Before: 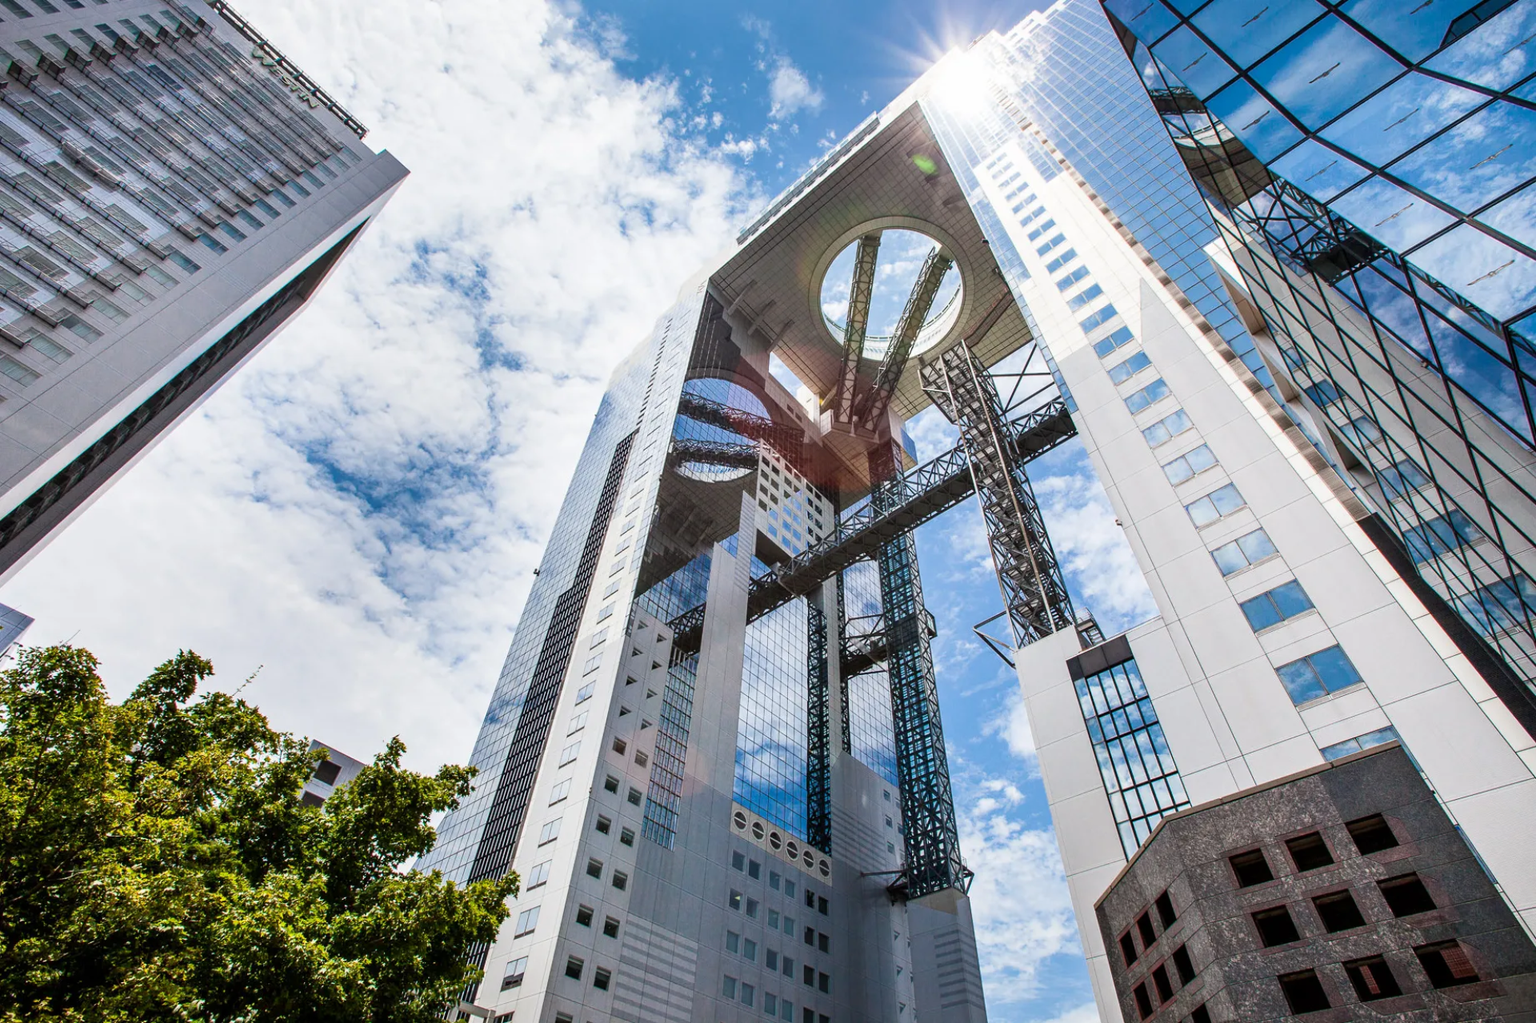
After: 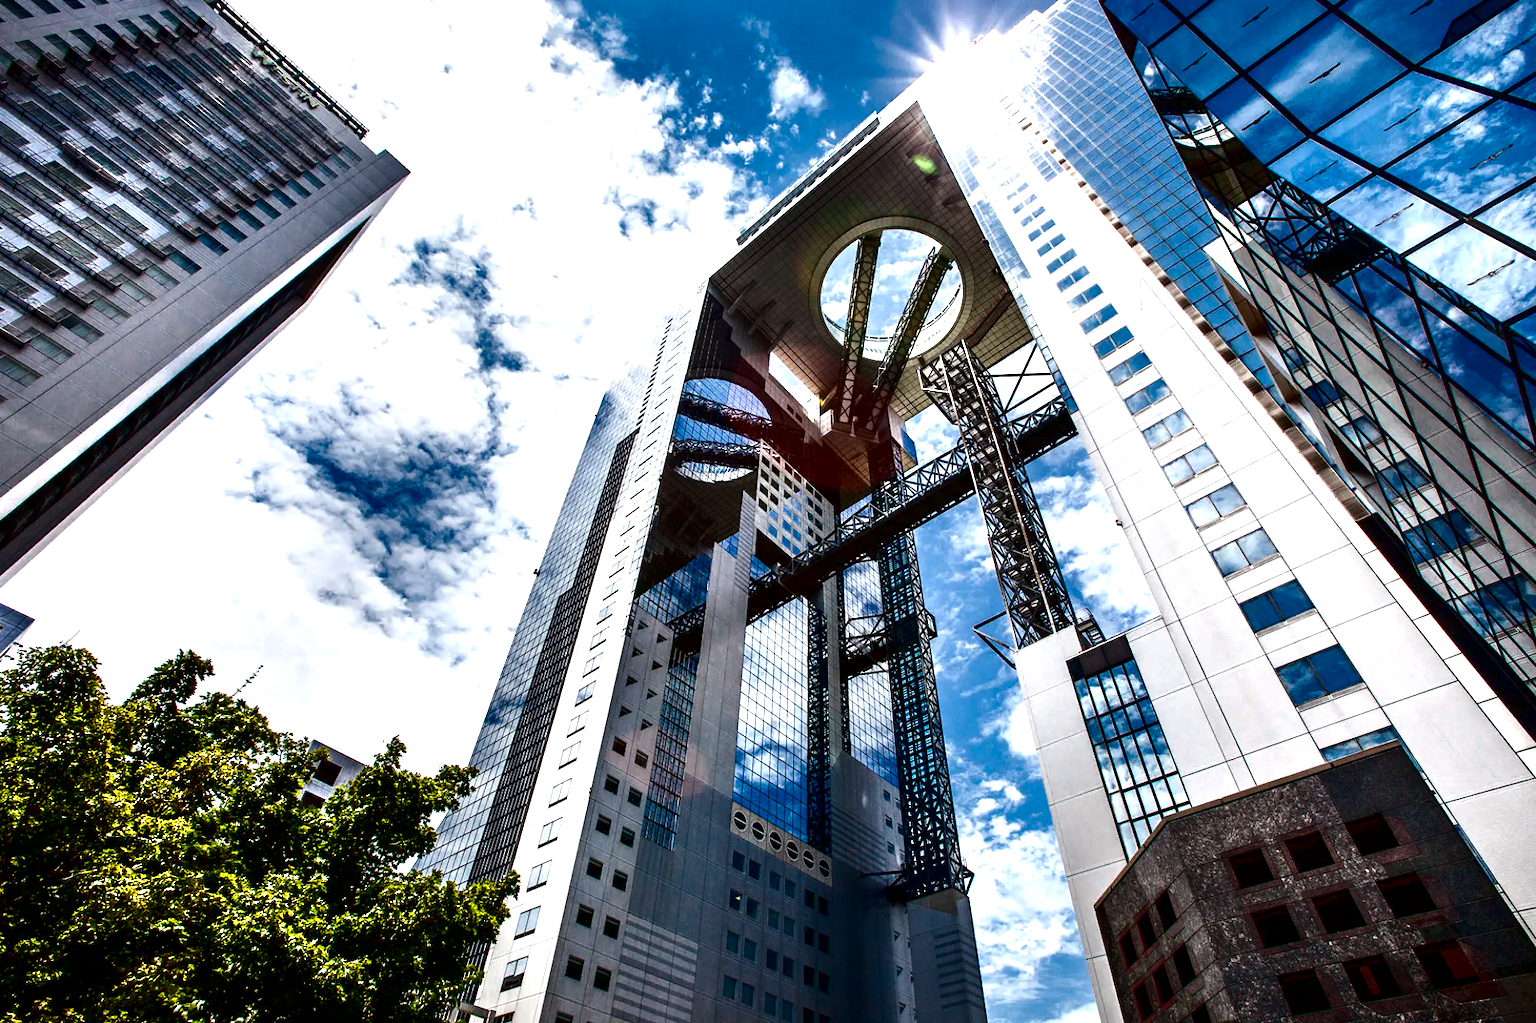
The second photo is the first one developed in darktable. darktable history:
contrast equalizer: y [[0.586, 0.584, 0.576, 0.565, 0.552, 0.539], [0.5 ×6], [0.97, 0.959, 0.919, 0.859, 0.789, 0.717], [0 ×6], [0 ×6]]
exposure: black level correction 0.001, exposure 0.498 EV, compensate highlight preservation false
contrast brightness saturation: contrast 0.087, brightness -0.588, saturation 0.171
